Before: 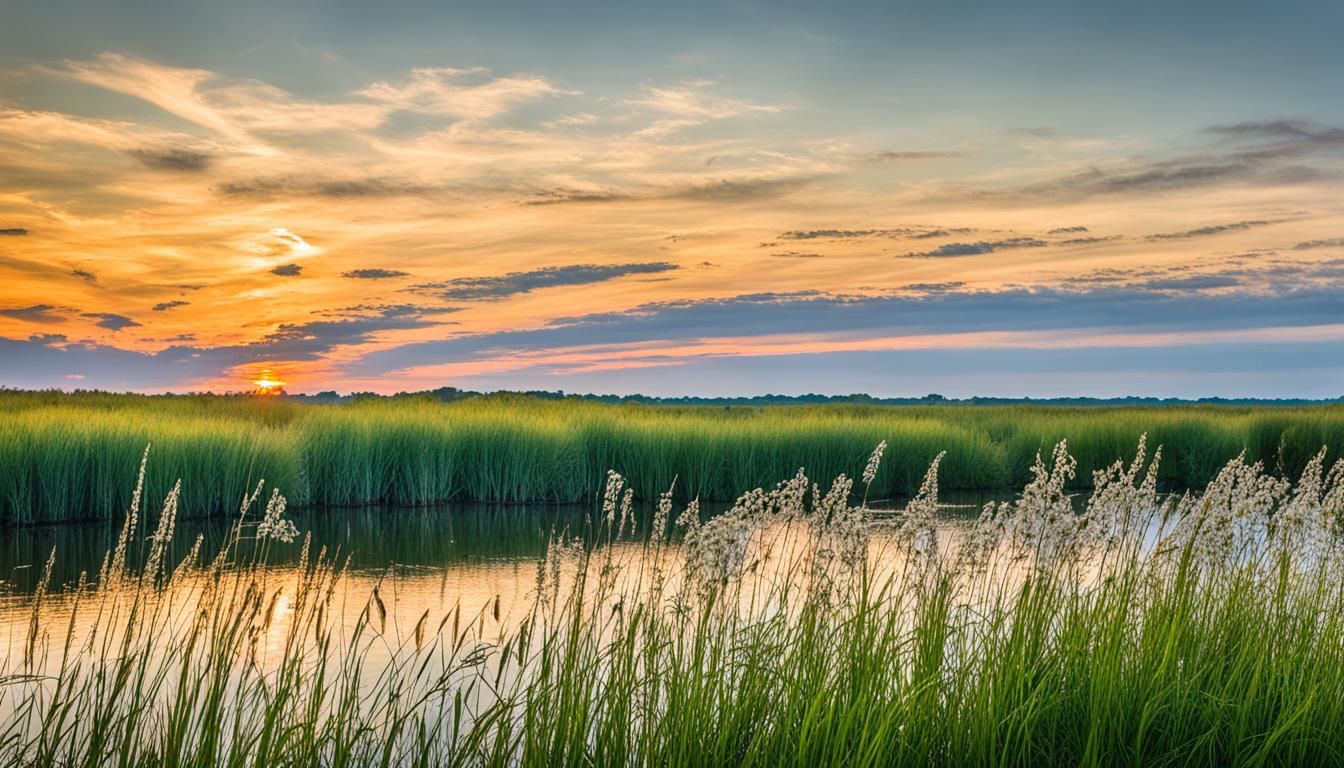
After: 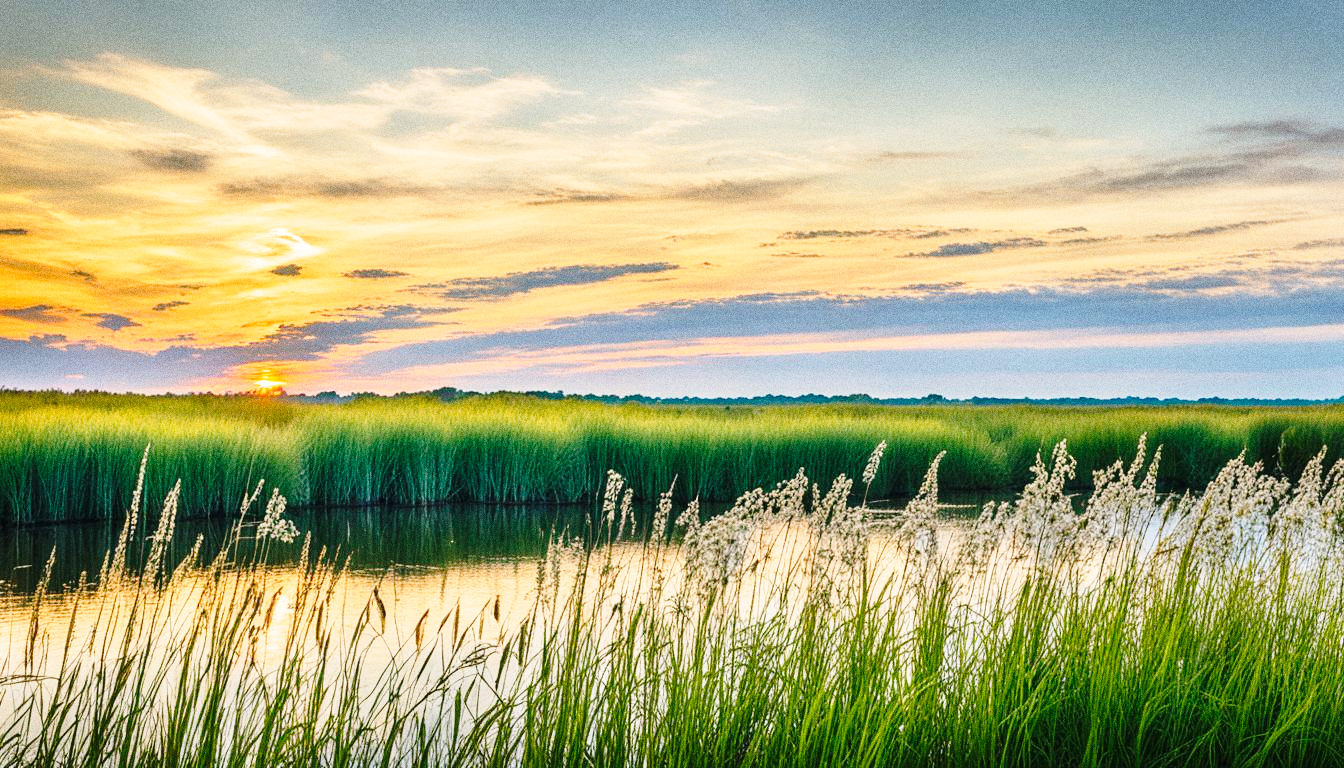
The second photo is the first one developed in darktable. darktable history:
grain: coarseness 0.09 ISO, strength 40%
base curve: curves: ch0 [(0, 0) (0.028, 0.03) (0.121, 0.232) (0.46, 0.748) (0.859, 0.968) (1, 1)], preserve colors none
